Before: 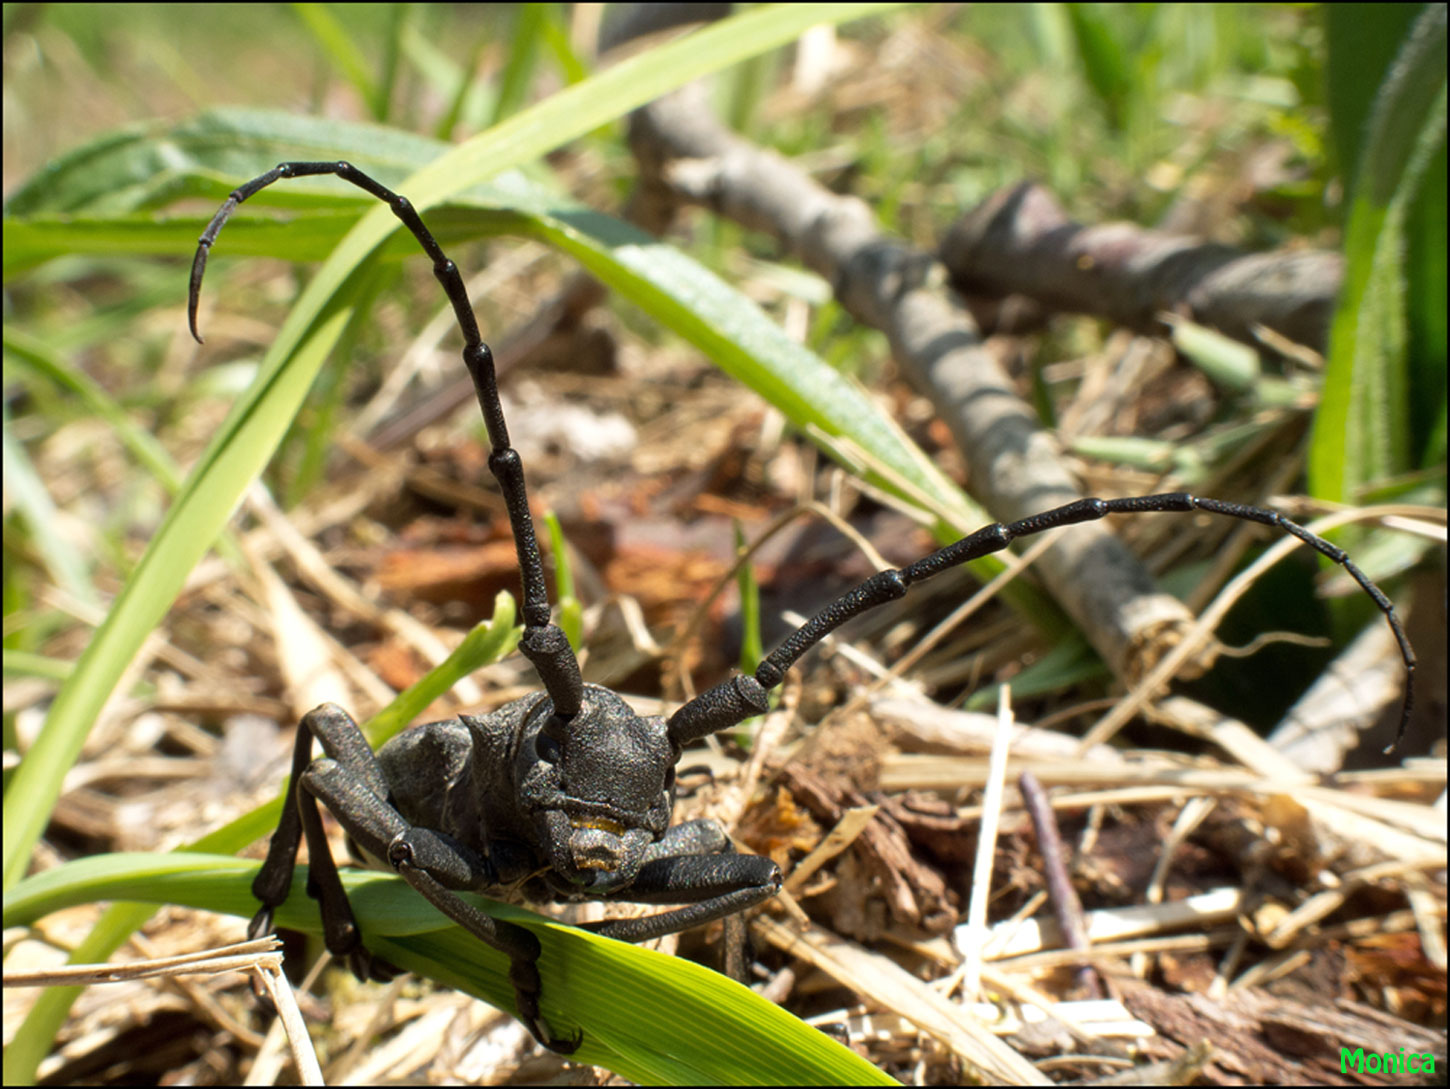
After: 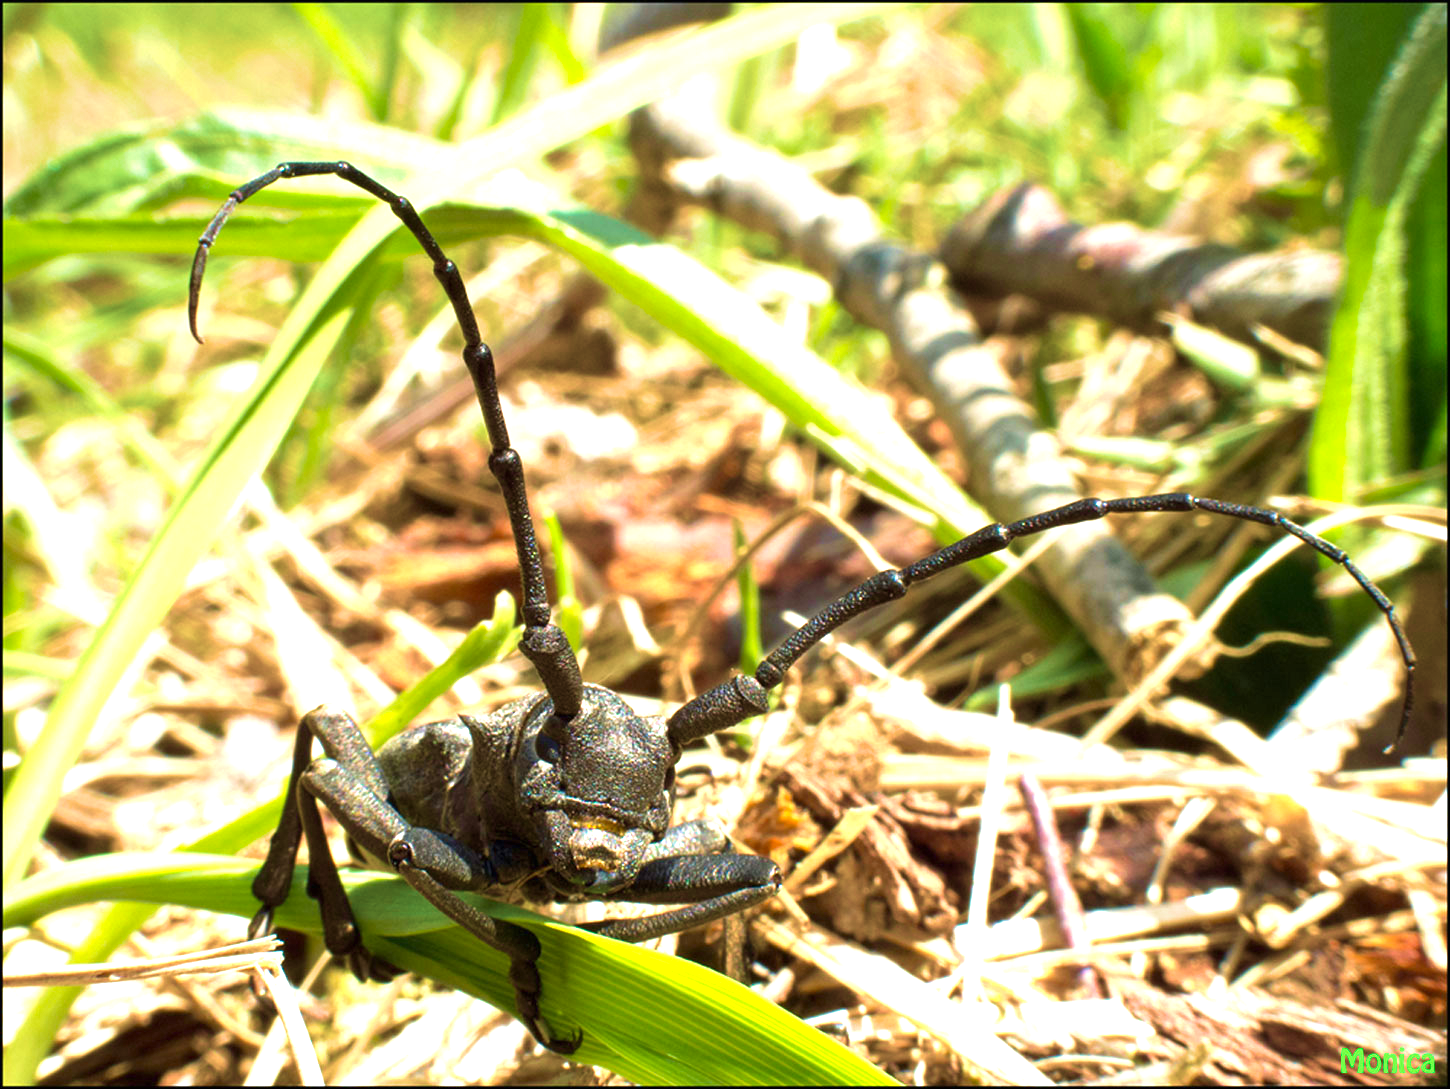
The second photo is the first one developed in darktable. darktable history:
velvia: strength 75%
exposure: black level correction 0, exposure 1.106 EV, compensate exposure bias true, compensate highlight preservation false
contrast brightness saturation: saturation 0.121
